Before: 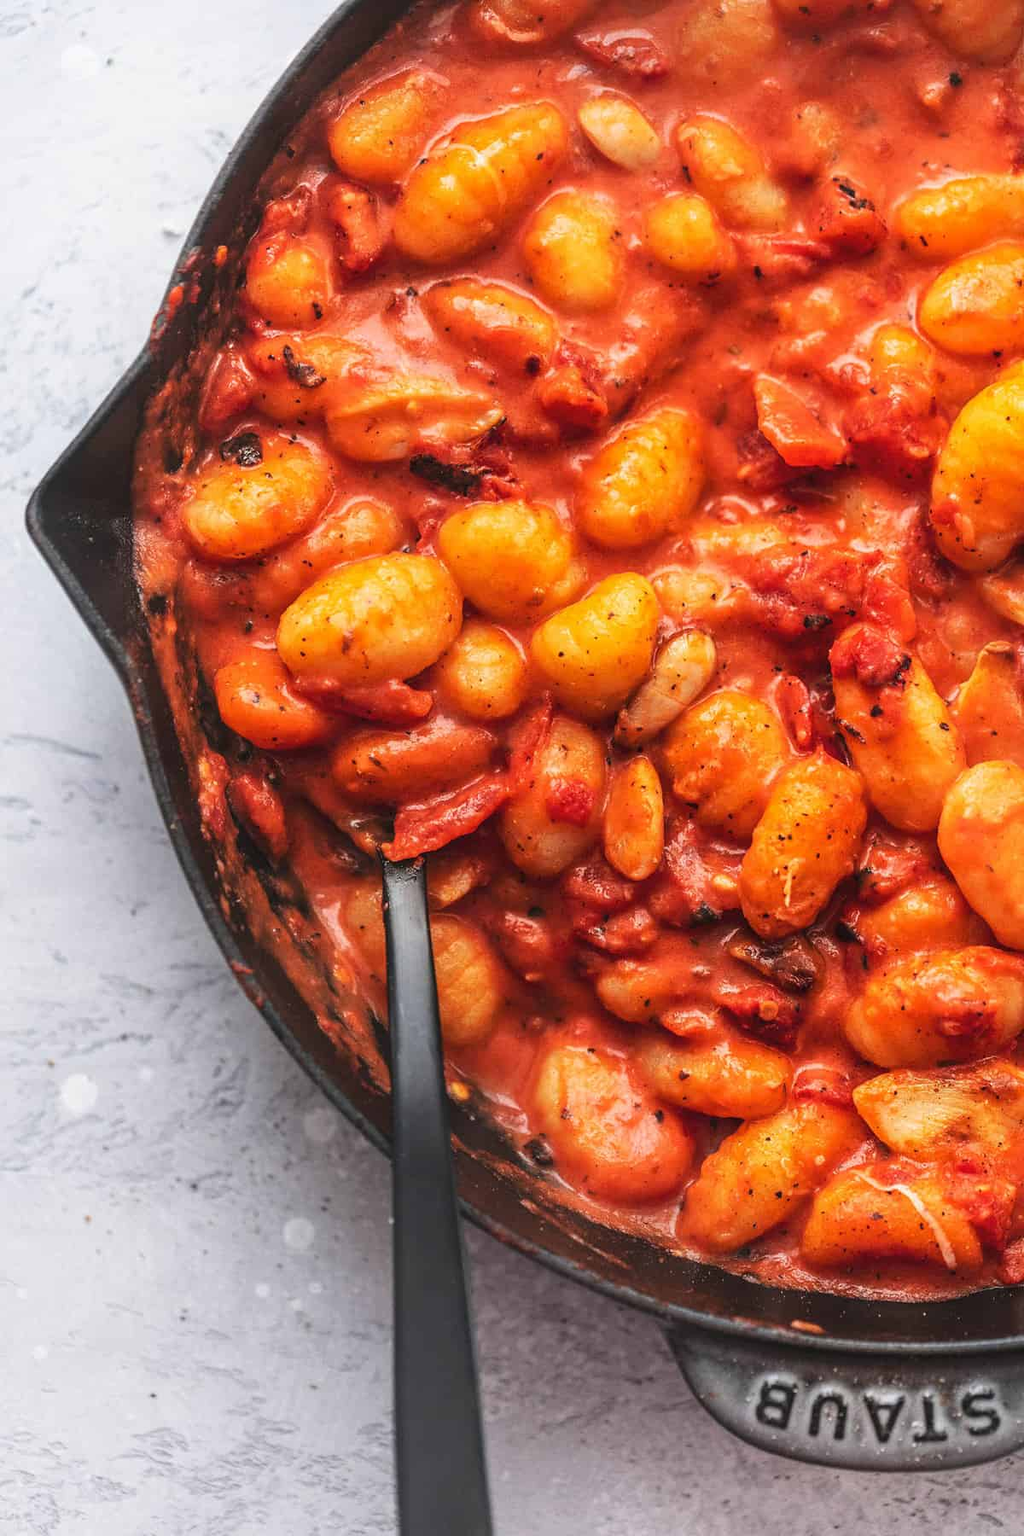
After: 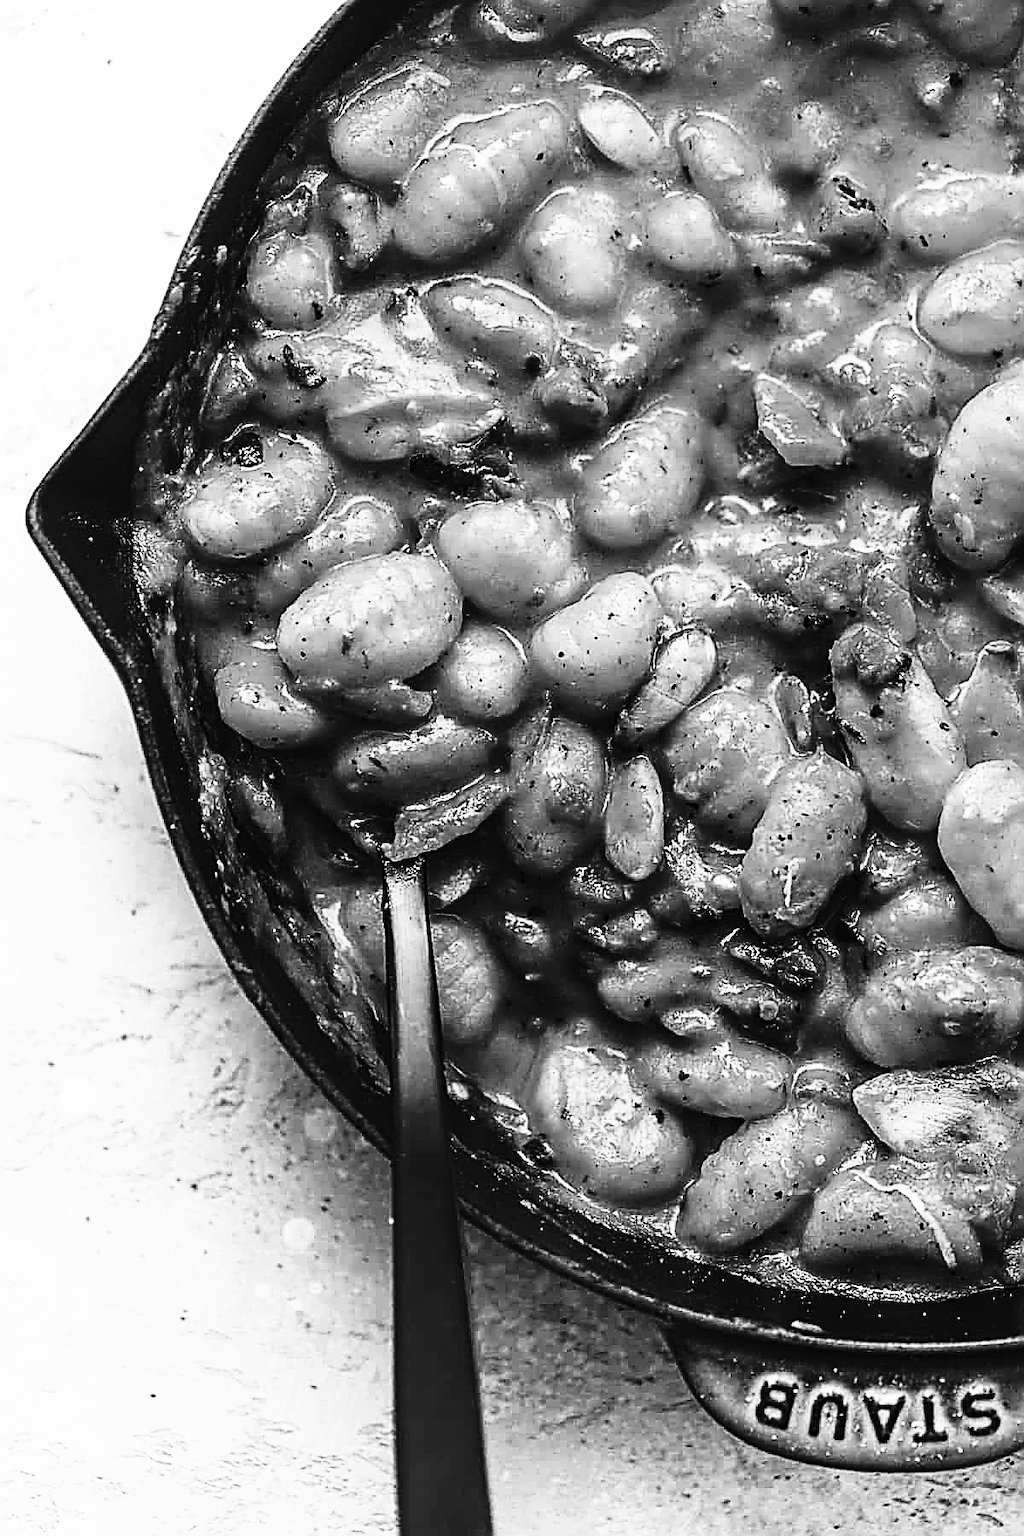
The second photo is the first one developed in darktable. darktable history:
tone curve: curves: ch0 [(0, 0) (0.003, 0.005) (0.011, 0.008) (0.025, 0.013) (0.044, 0.017) (0.069, 0.022) (0.1, 0.029) (0.136, 0.038) (0.177, 0.053) (0.224, 0.081) (0.277, 0.128) (0.335, 0.214) (0.399, 0.343) (0.468, 0.478) (0.543, 0.641) (0.623, 0.798) (0.709, 0.911) (0.801, 0.971) (0.898, 0.99) (1, 1)], color space Lab, independent channels, preserve colors none
sharpen: amount 1.849
color calibration: output gray [0.31, 0.36, 0.33, 0], illuminant custom, x 0.363, y 0.384, temperature 4520.82 K
